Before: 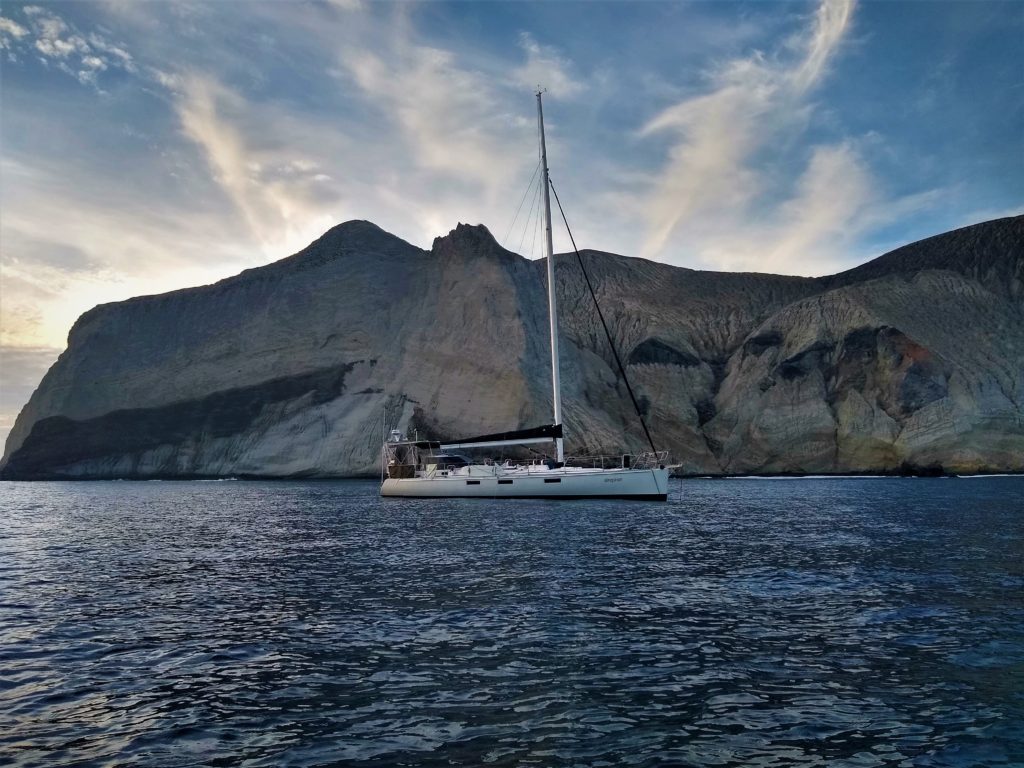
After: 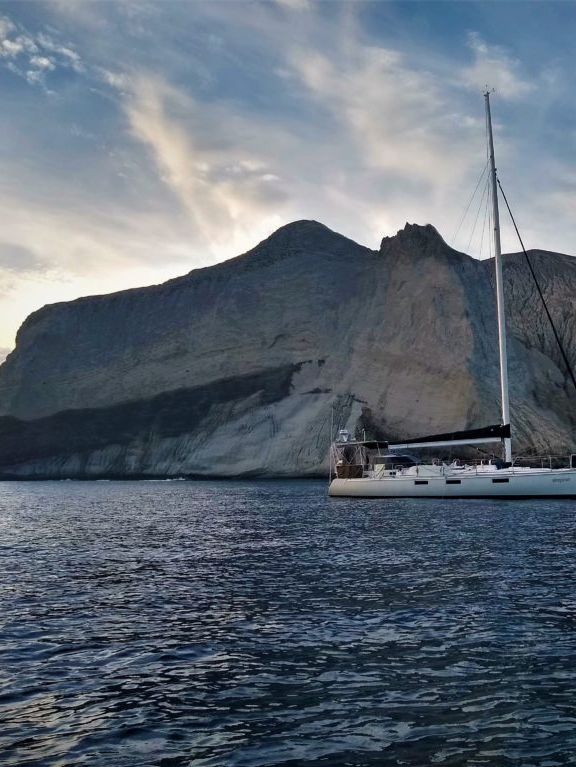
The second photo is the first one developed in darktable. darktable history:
crop: left 5.114%, right 38.589%
exposure: exposure 0.02 EV, compensate highlight preservation false
